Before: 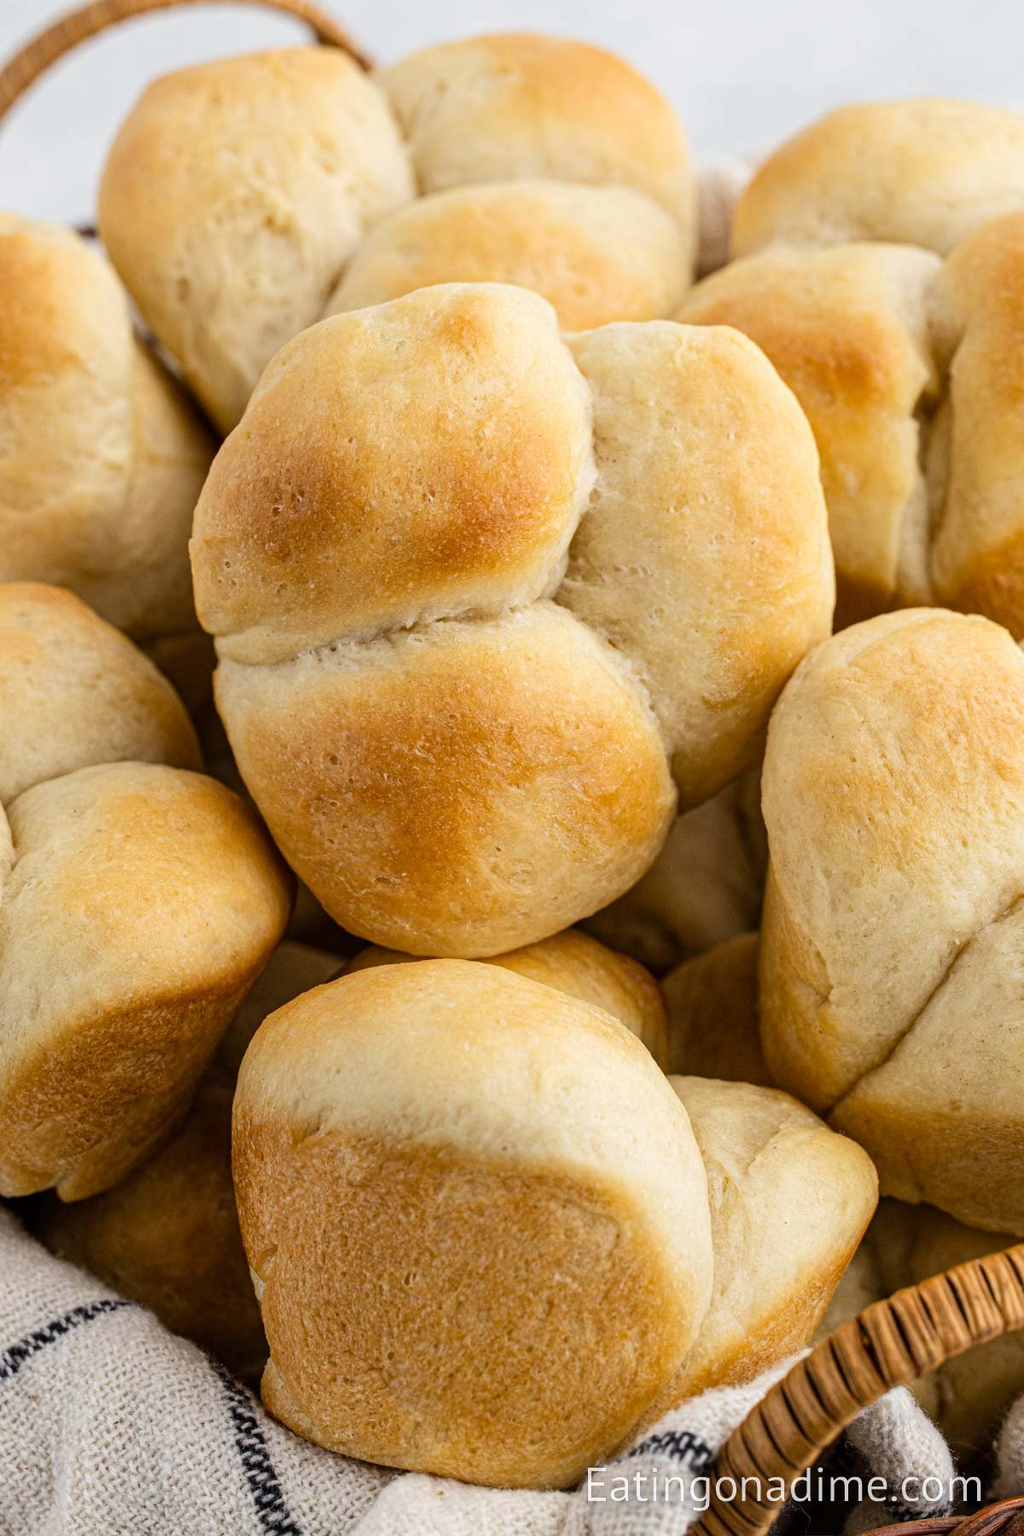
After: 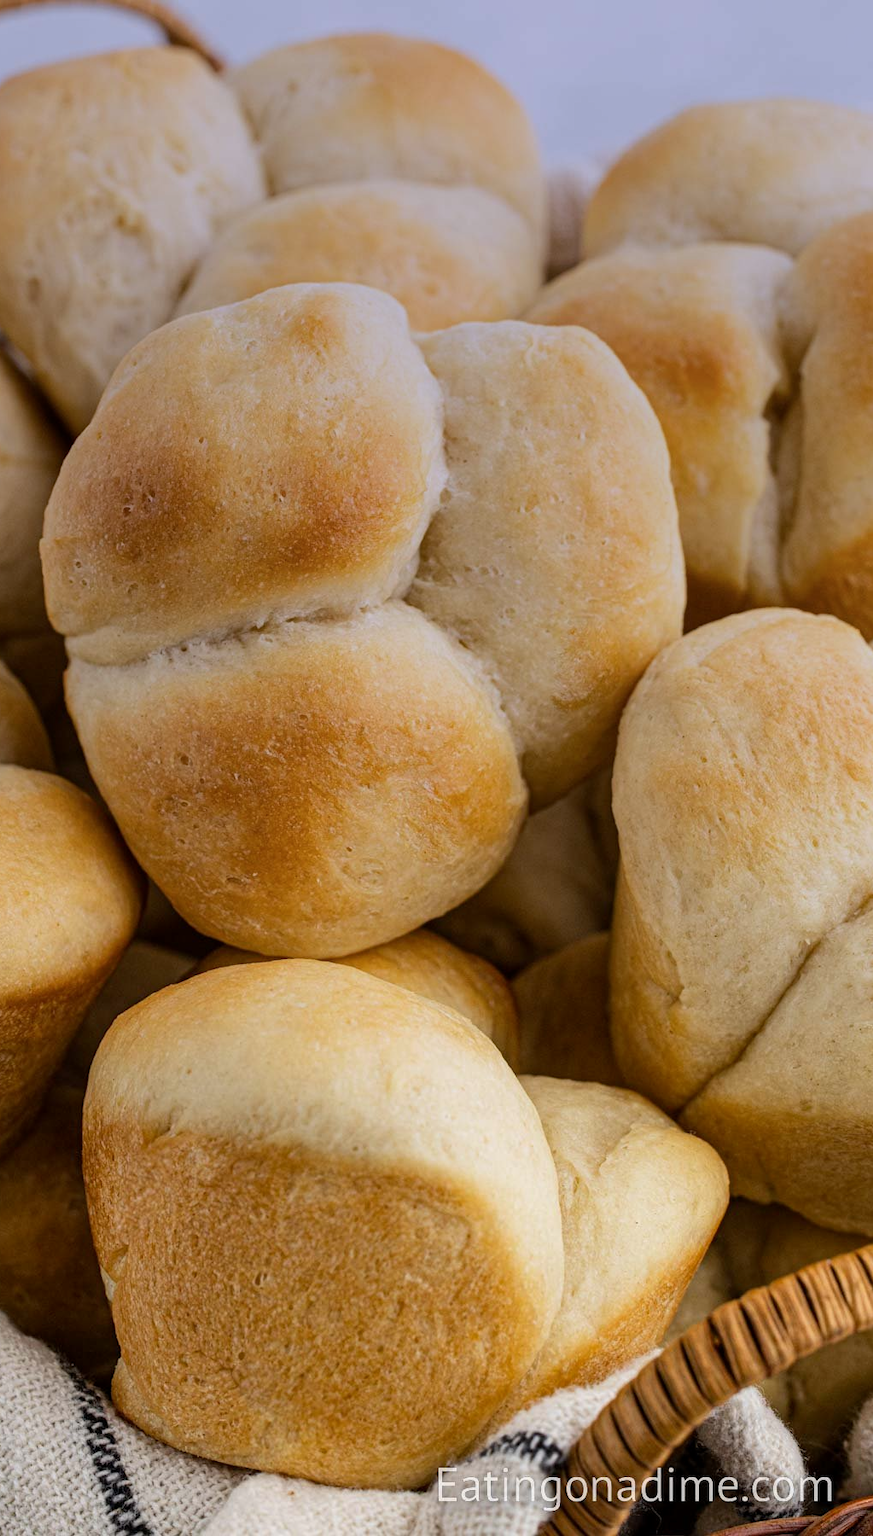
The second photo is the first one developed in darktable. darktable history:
exposure: black level correction 0.001, exposure -0.125 EV, compensate exposure bias true, compensate highlight preservation false
crop and rotate: left 14.584%
graduated density: hue 238.83°, saturation 50%
